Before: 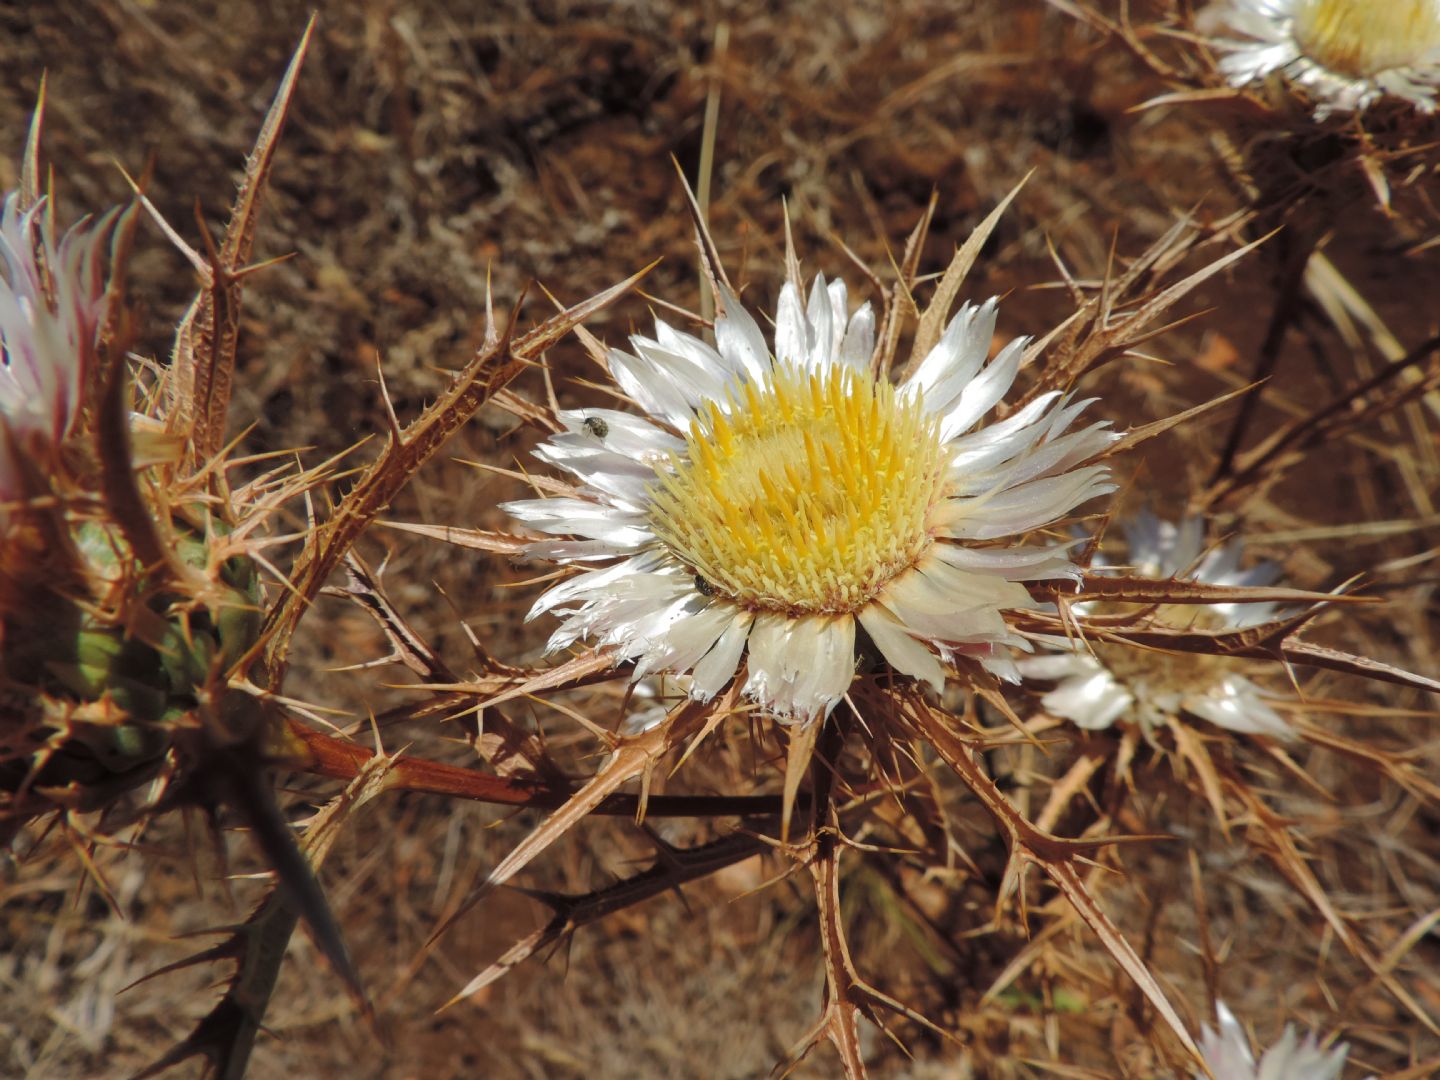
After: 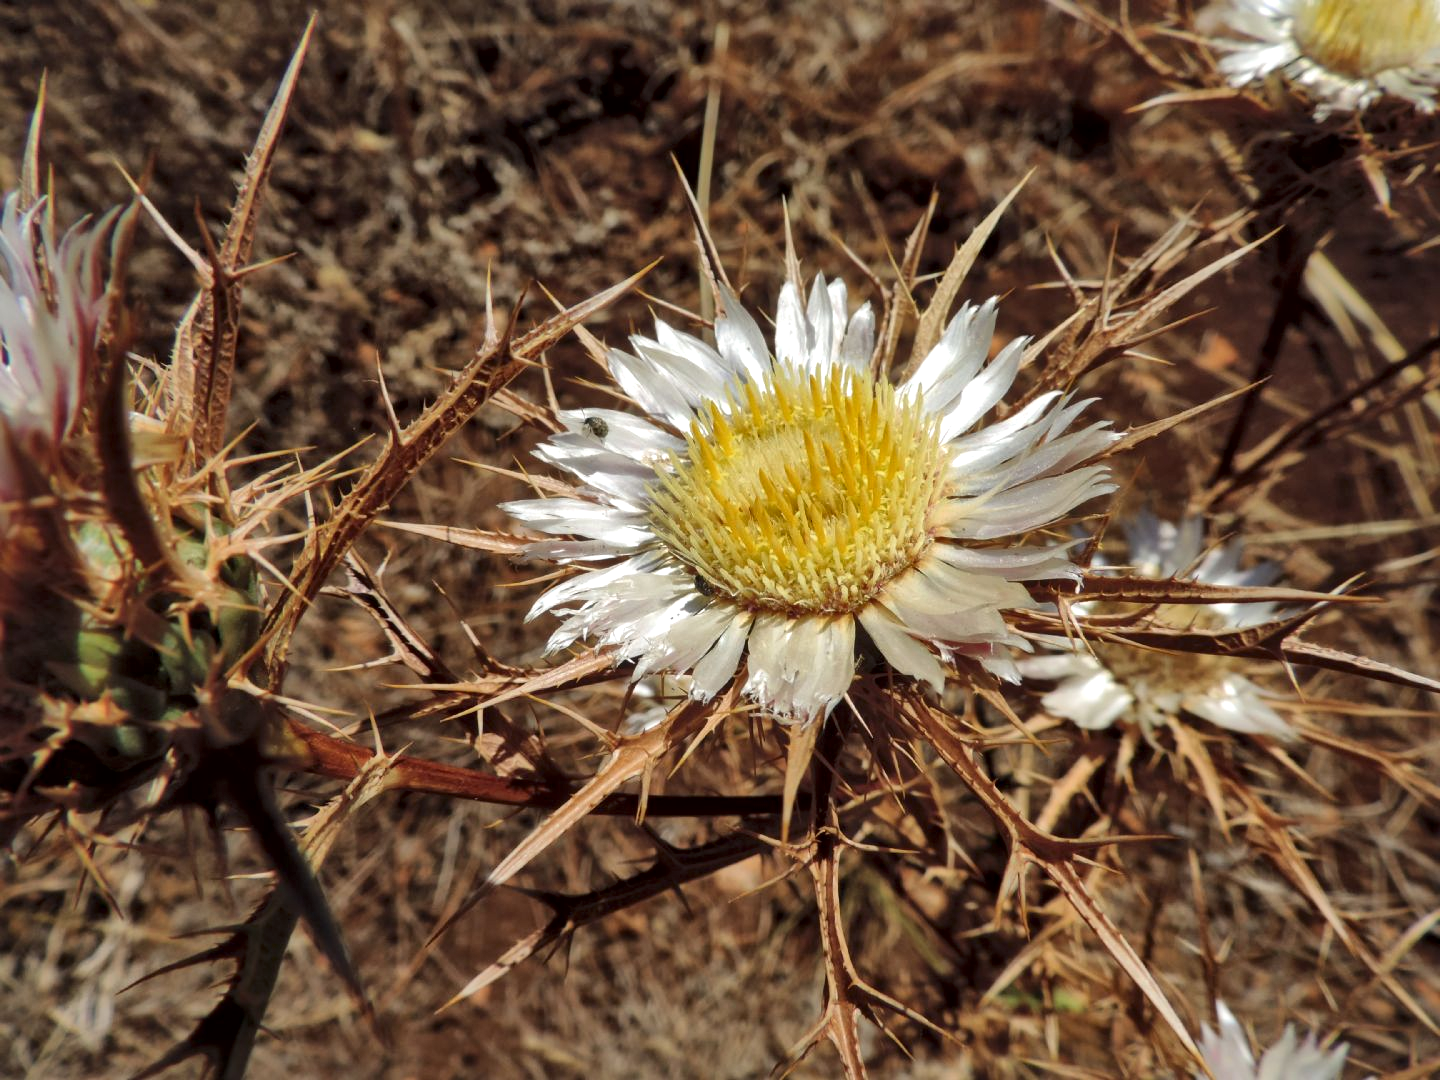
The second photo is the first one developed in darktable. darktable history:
local contrast: mode bilateral grid, contrast 21, coarseness 51, detail 173%, midtone range 0.2
